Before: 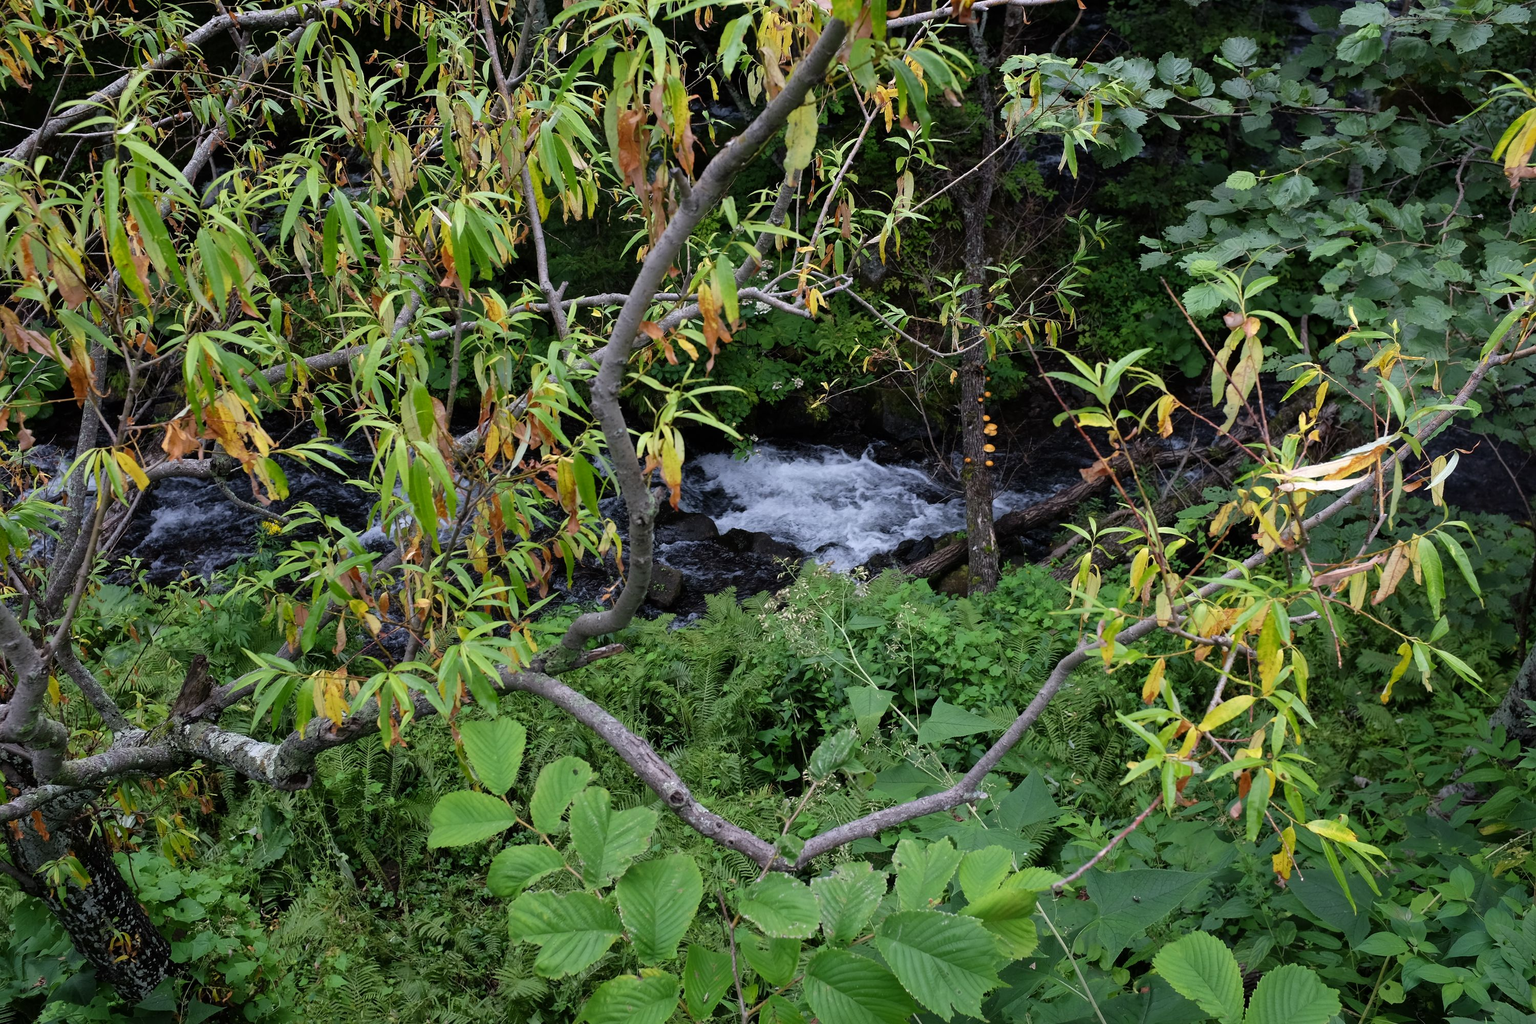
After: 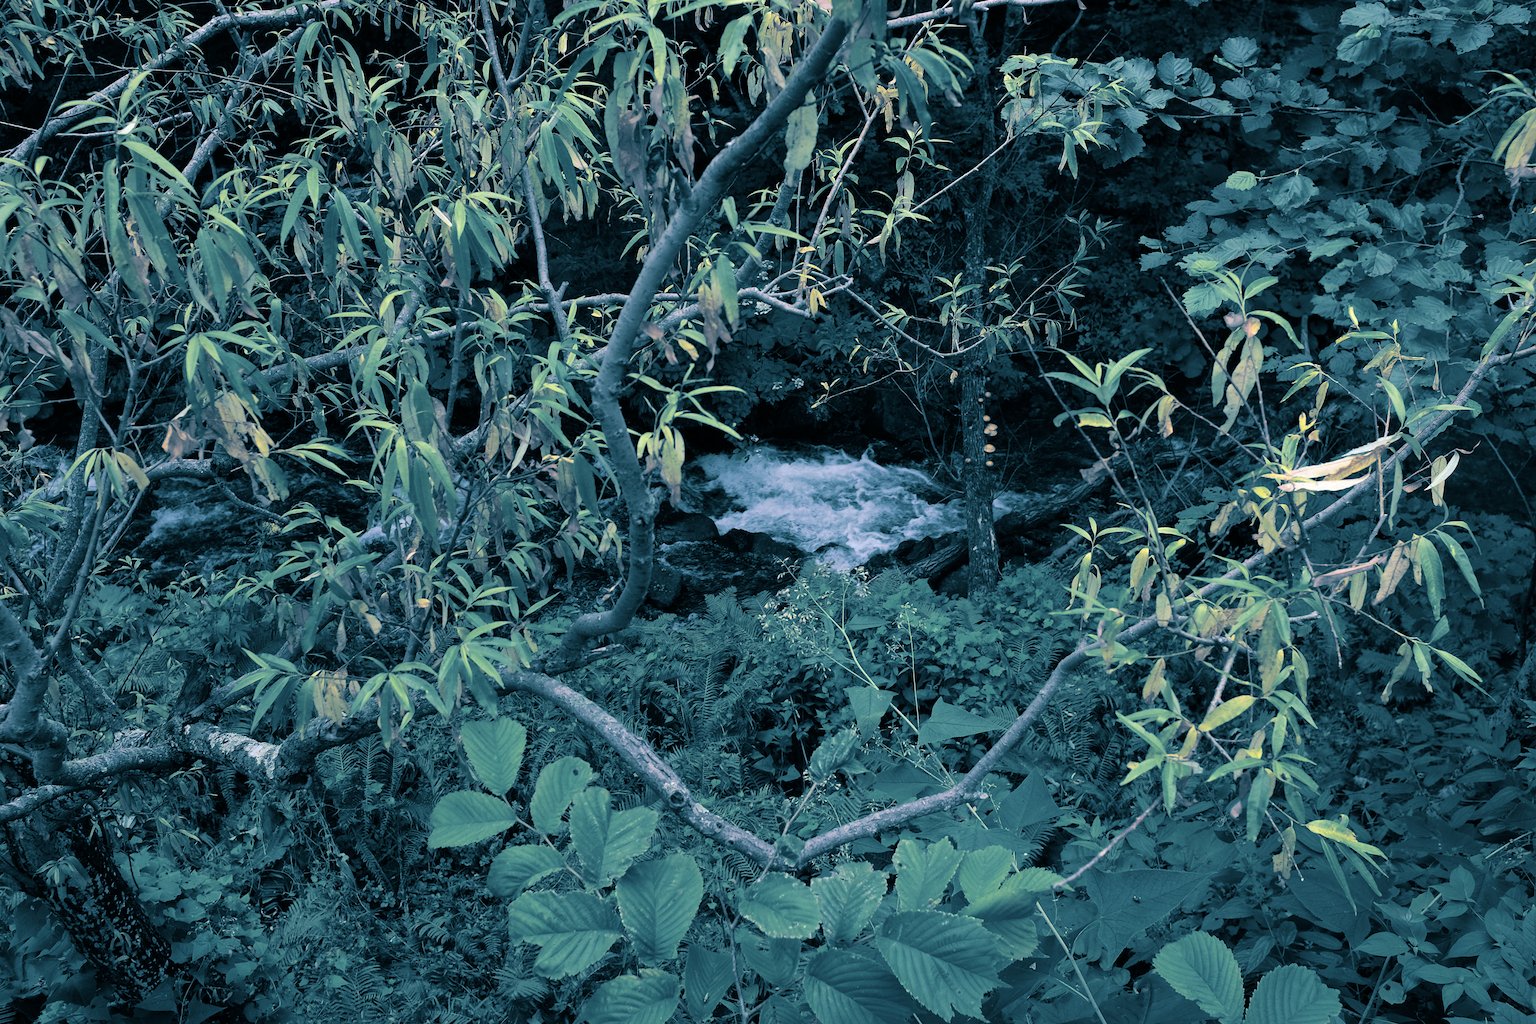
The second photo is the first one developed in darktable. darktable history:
color balance rgb: on, module defaults
split-toning: shadows › hue 212.4°, balance -70
